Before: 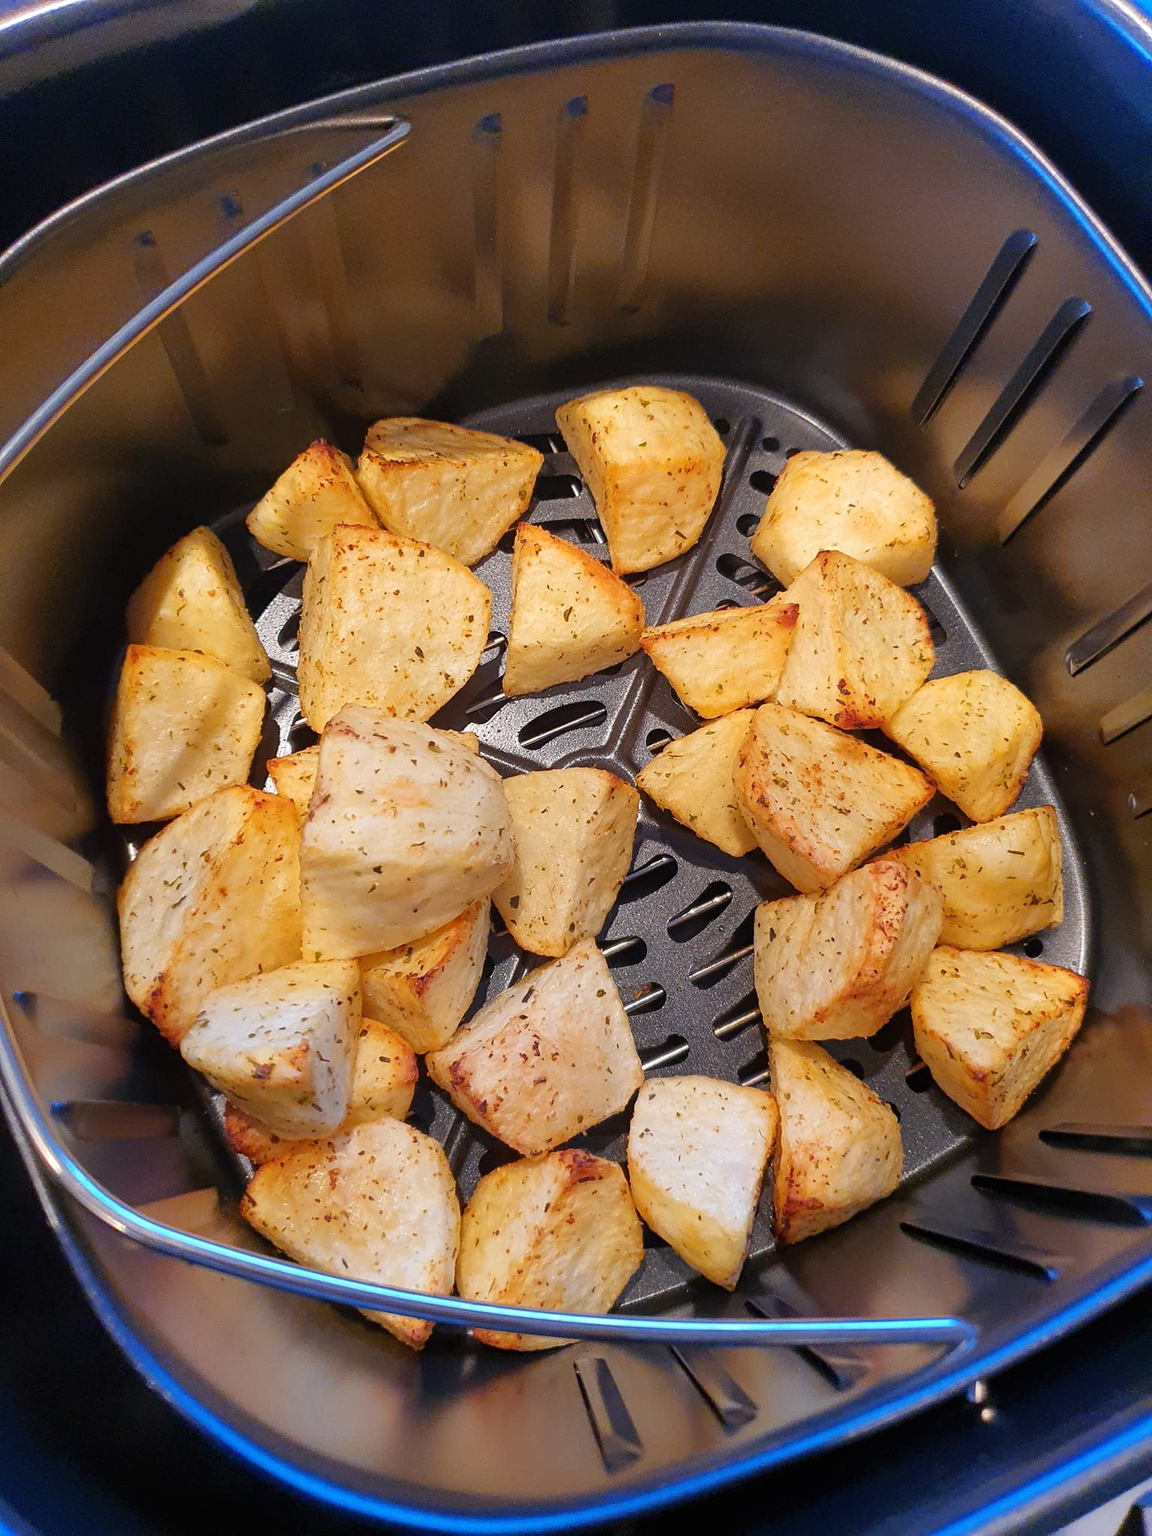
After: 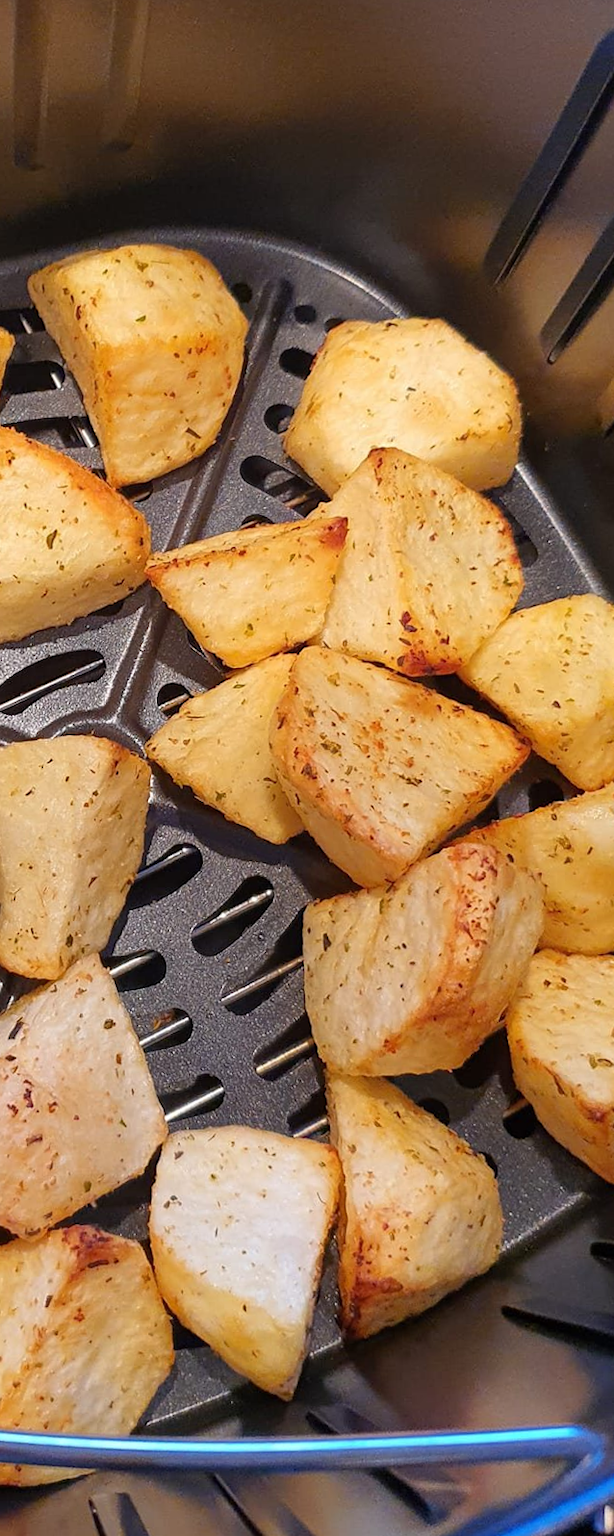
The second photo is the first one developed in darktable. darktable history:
crop: left 45.721%, top 13.393%, right 14.118%, bottom 10.01%
rotate and perspective: rotation -1.77°, lens shift (horizontal) 0.004, automatic cropping off
